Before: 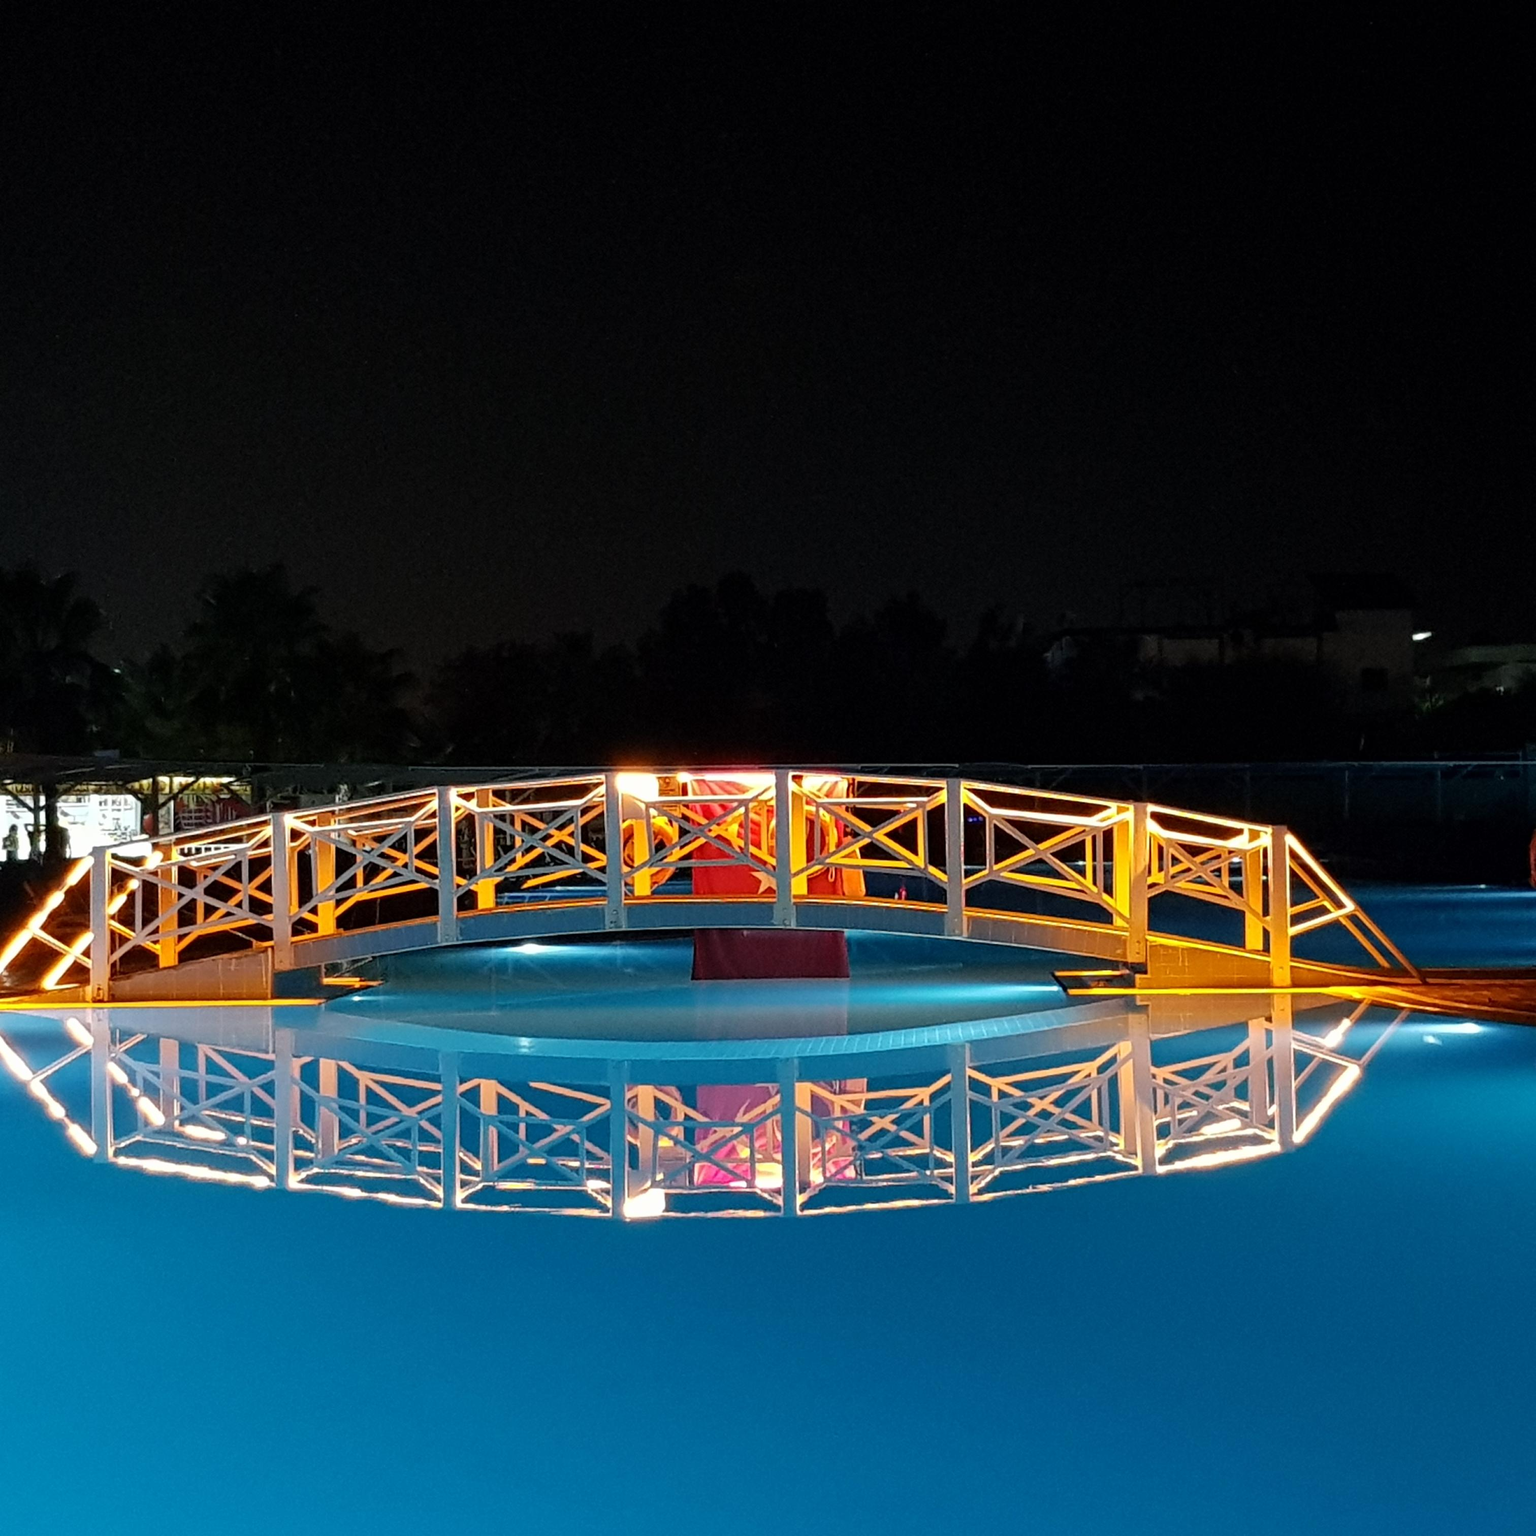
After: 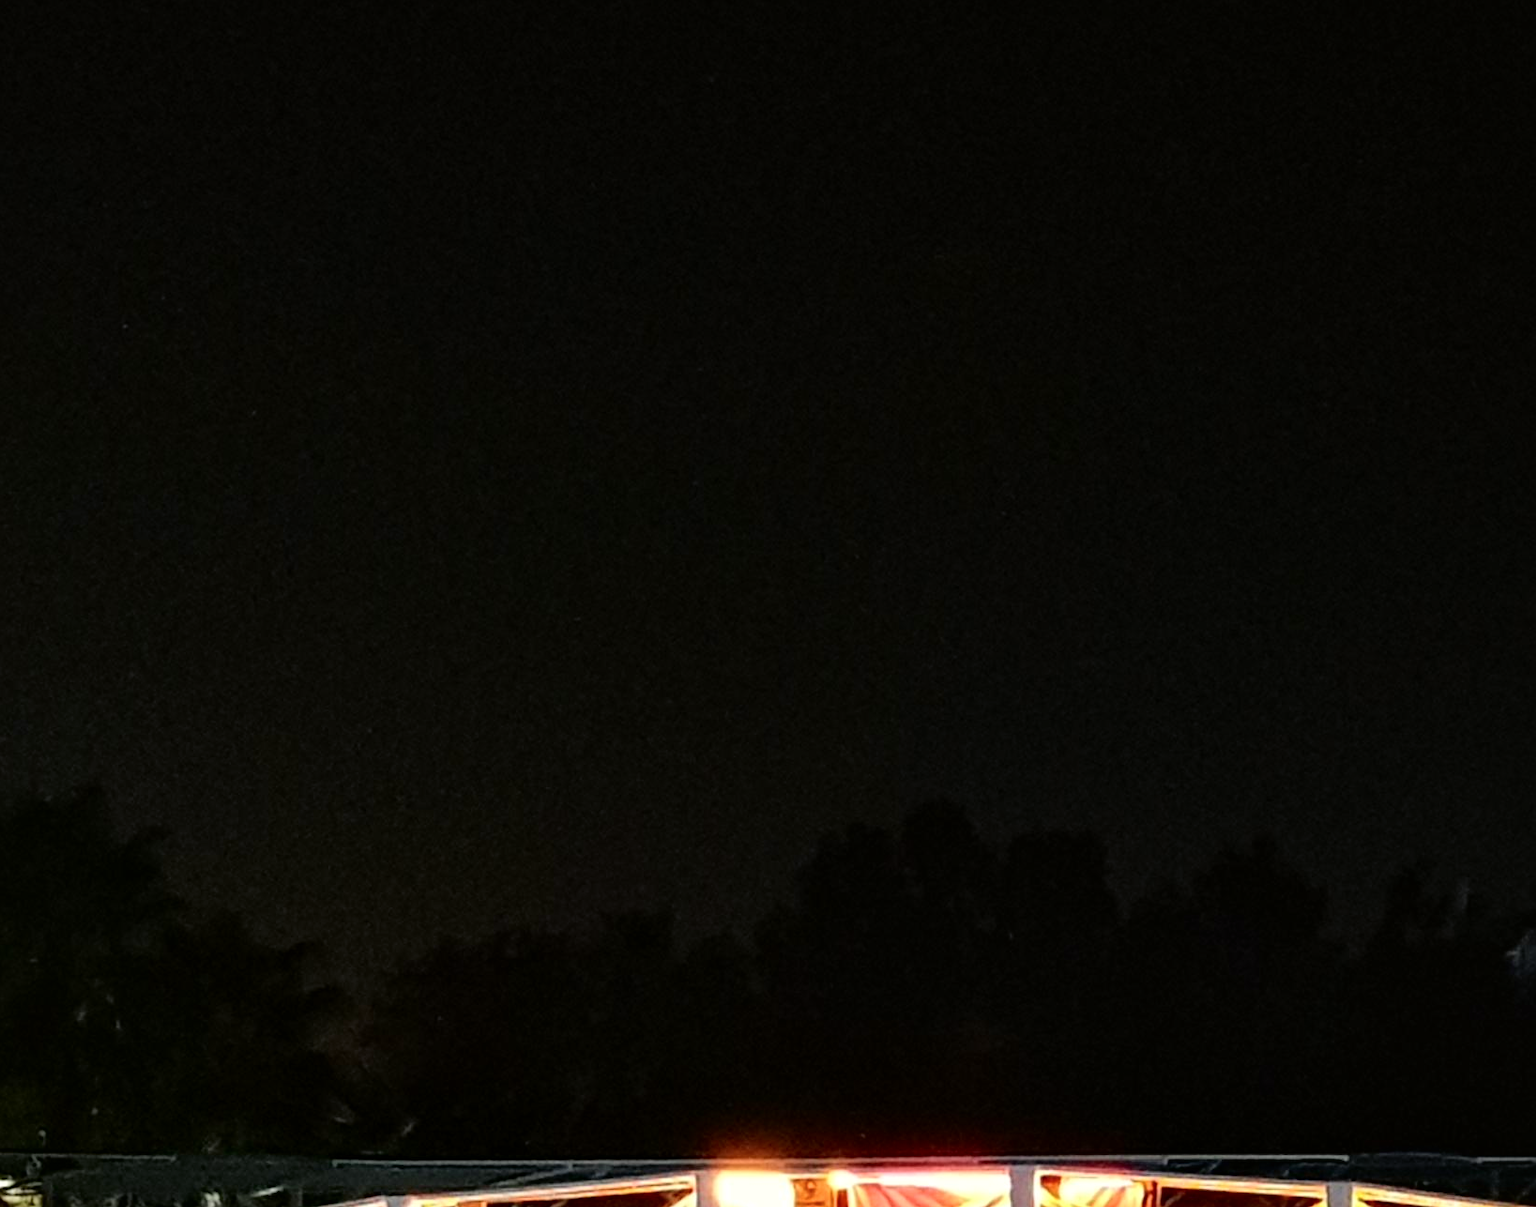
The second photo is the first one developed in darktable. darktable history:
crop: left 14.907%, top 9.038%, right 30.946%, bottom 48.374%
tone curve: curves: ch0 [(0, 0.01) (0.052, 0.045) (0.136, 0.133) (0.29, 0.332) (0.453, 0.531) (0.676, 0.751) (0.89, 0.919) (1, 1)]; ch1 [(0, 0) (0.094, 0.081) (0.285, 0.299) (0.385, 0.403) (0.446, 0.443) (0.502, 0.5) (0.544, 0.552) (0.589, 0.612) (0.722, 0.728) (1, 1)]; ch2 [(0, 0) (0.257, 0.217) (0.43, 0.421) (0.498, 0.507) (0.531, 0.544) (0.56, 0.579) (0.625, 0.642) (1, 1)], color space Lab, independent channels, preserve colors none
local contrast: mode bilateral grid, contrast 20, coarseness 50, detail 132%, midtone range 0.2
